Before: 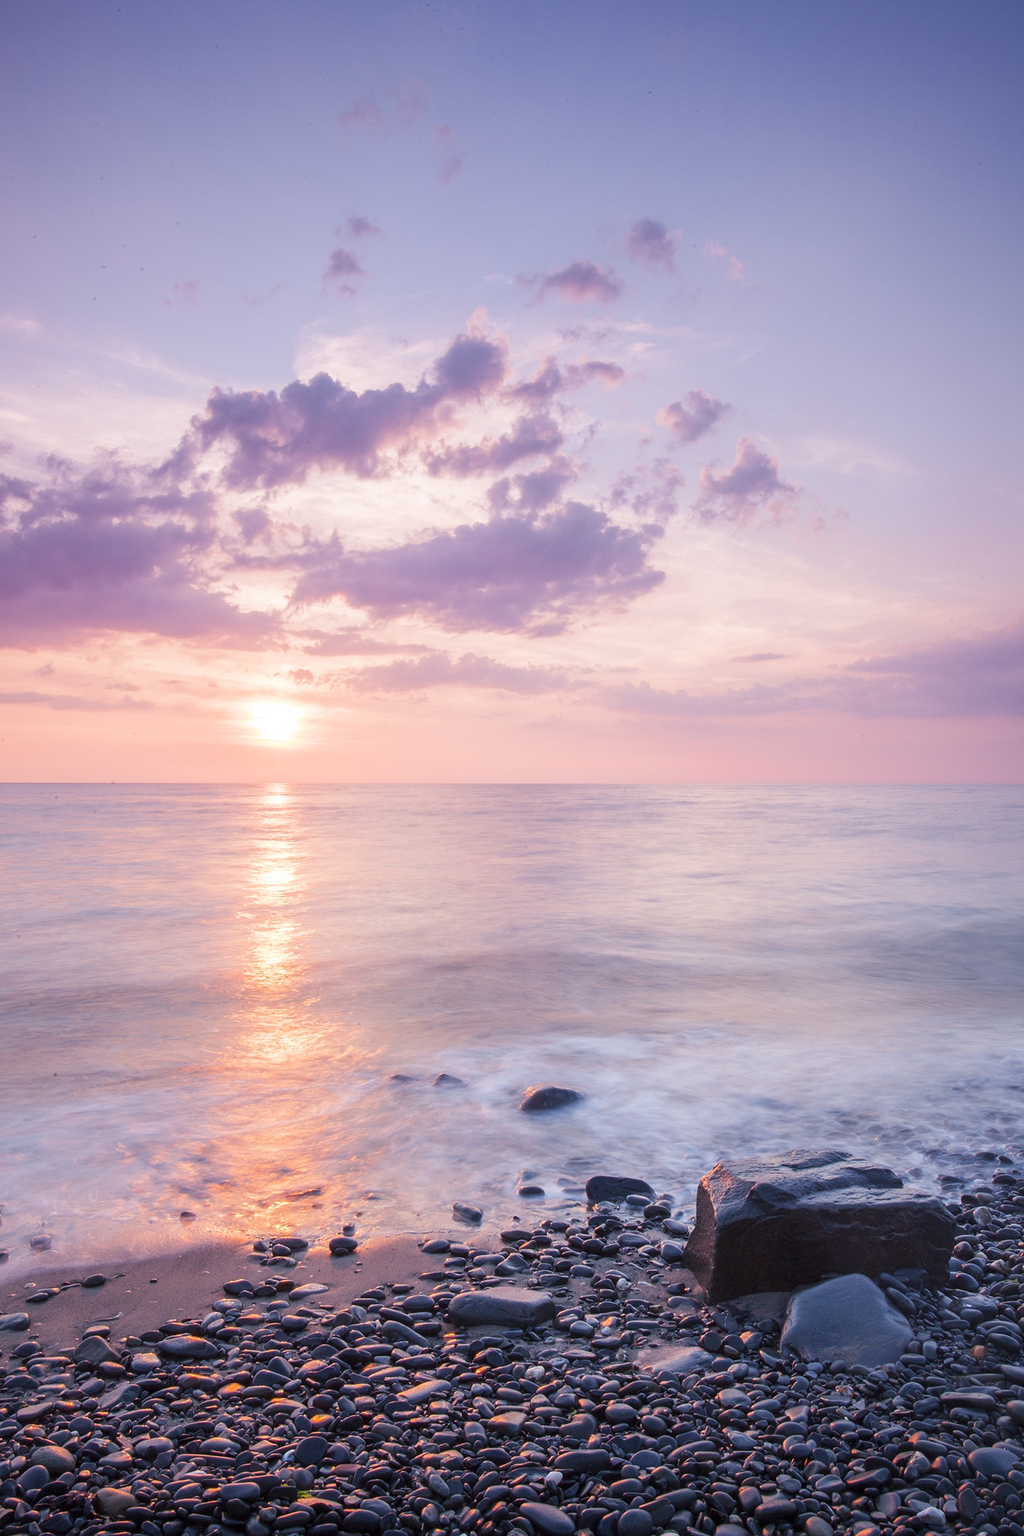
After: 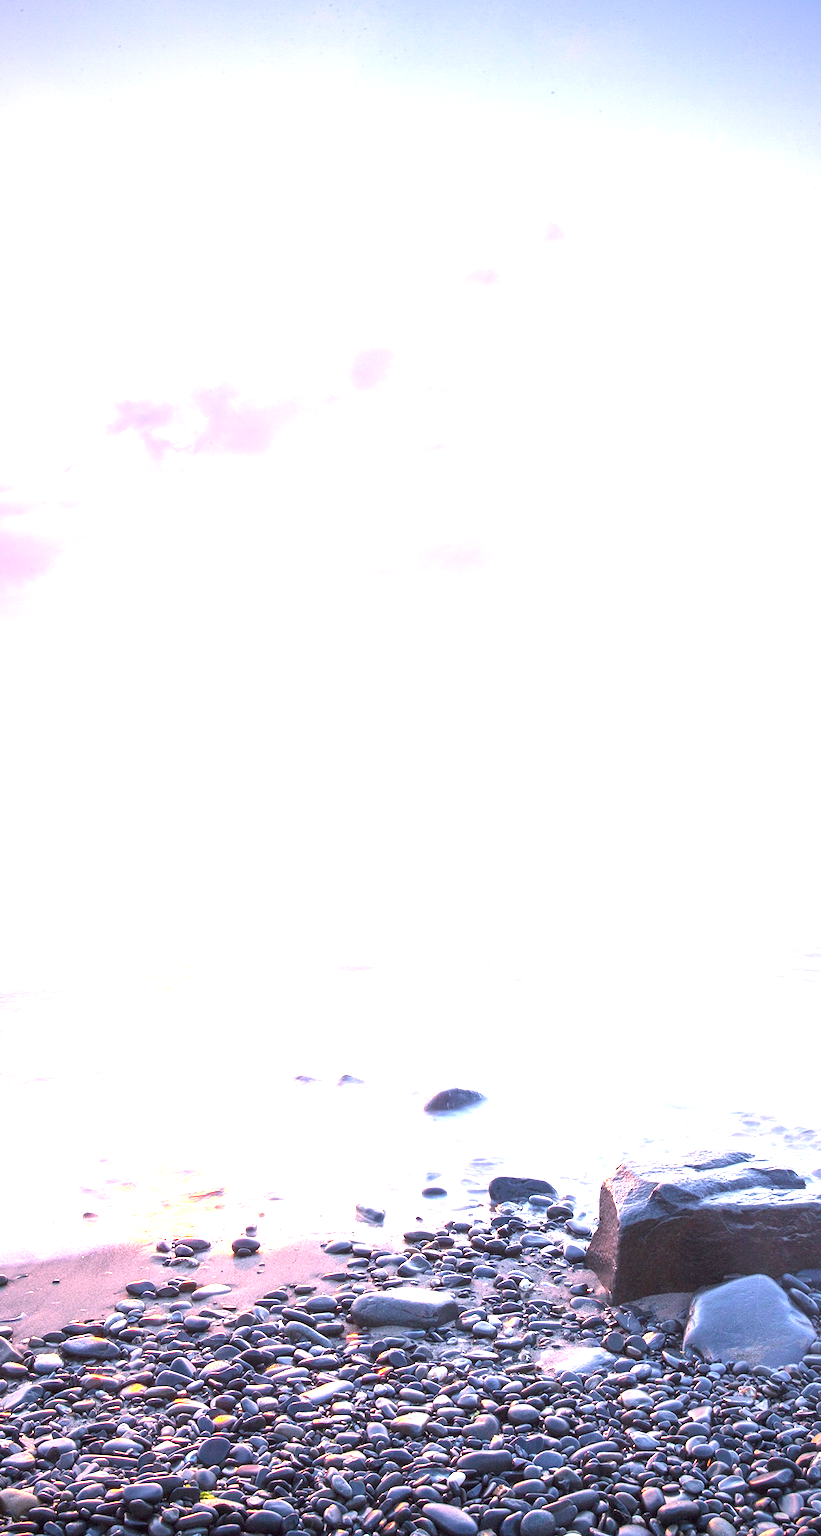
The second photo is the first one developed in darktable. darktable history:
crop and rotate: left 9.597%, right 10.195%
exposure: black level correction 0, exposure 2 EV, compensate highlight preservation false
